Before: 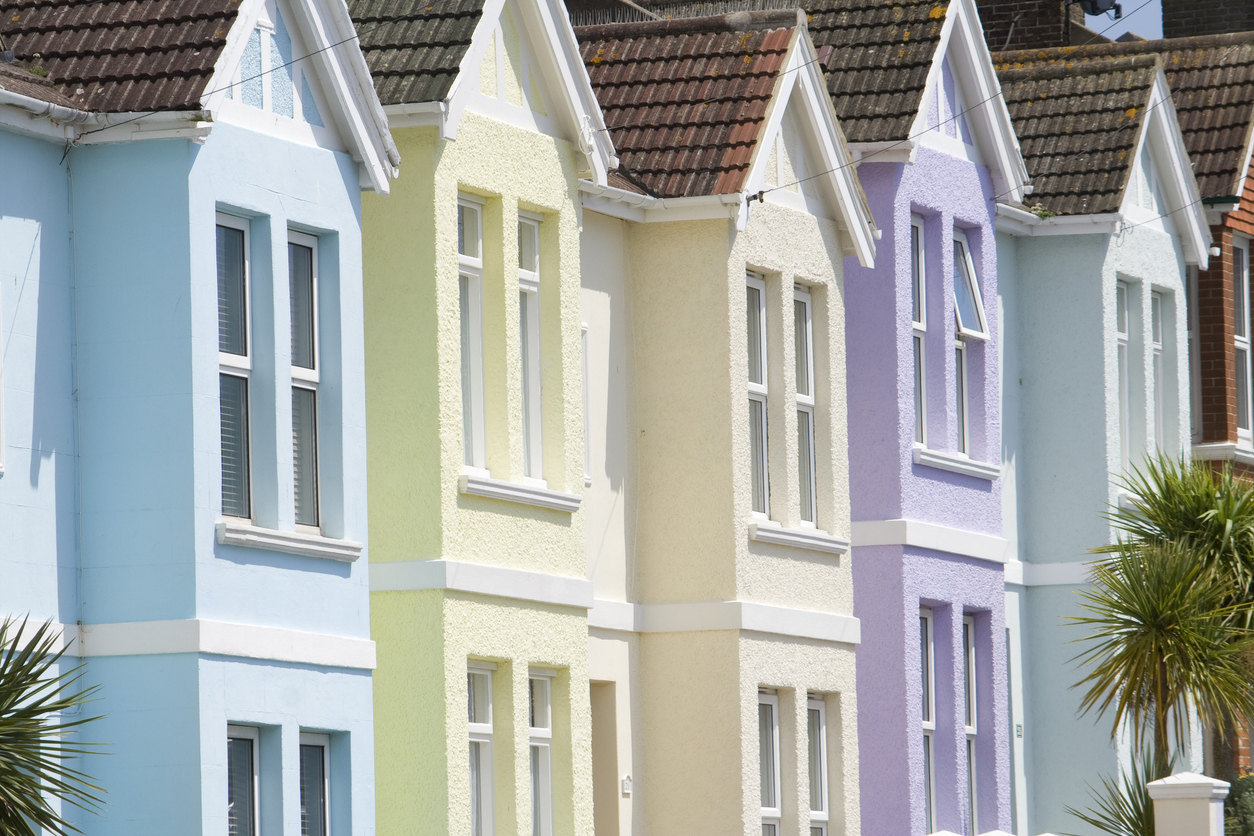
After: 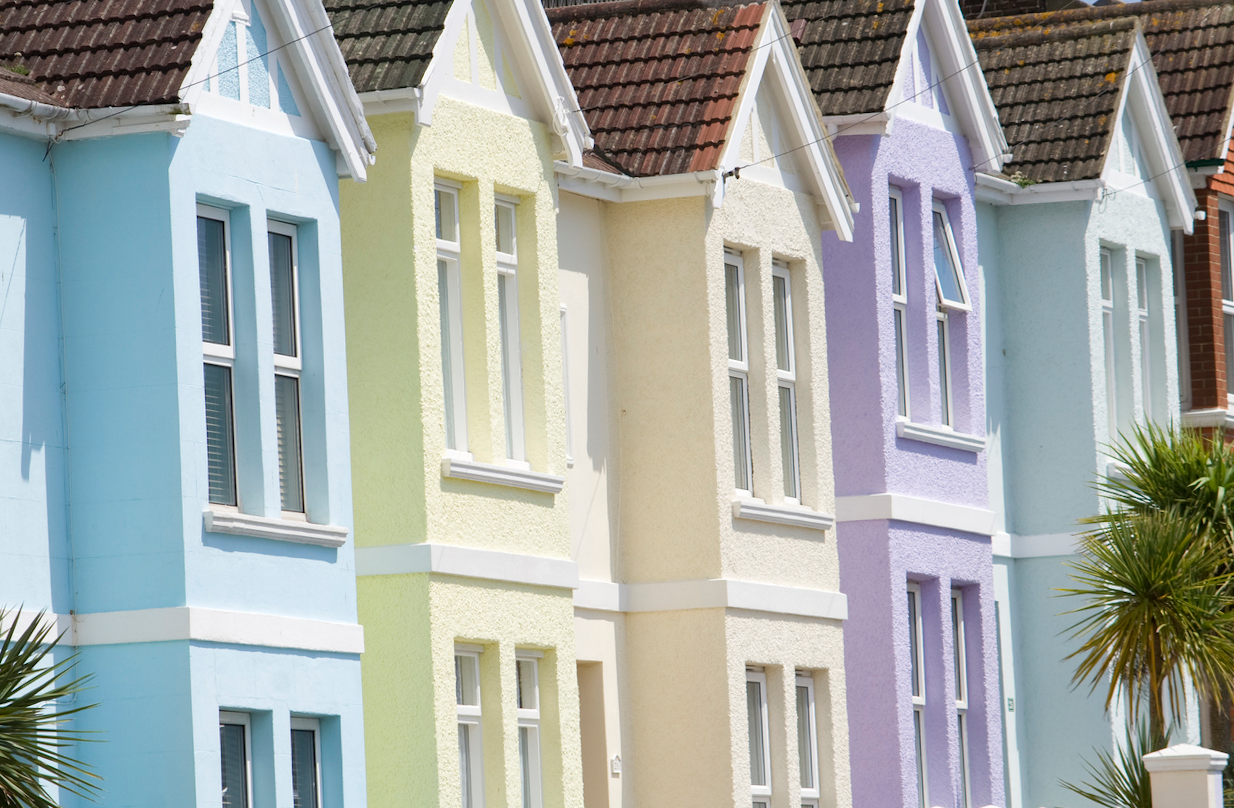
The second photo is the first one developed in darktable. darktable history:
rotate and perspective: rotation -1.32°, lens shift (horizontal) -0.031, crop left 0.015, crop right 0.985, crop top 0.047, crop bottom 0.982
contrast brightness saturation: contrast 0.05
